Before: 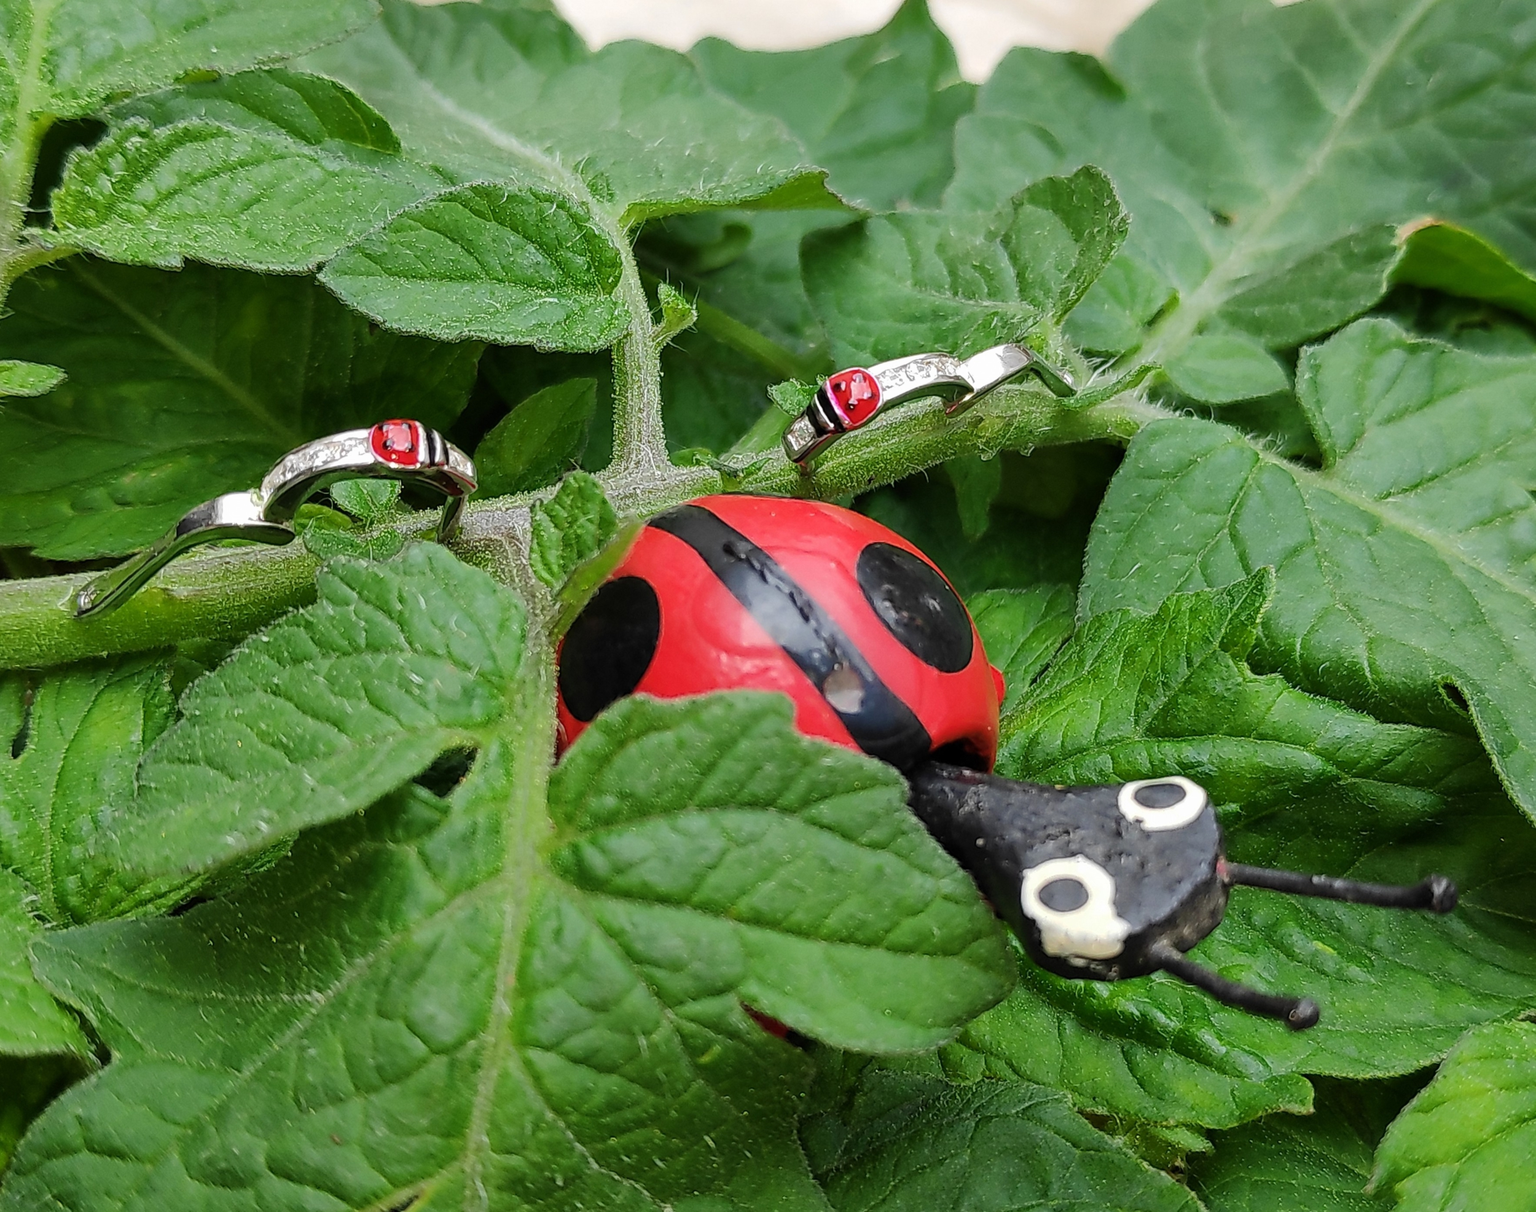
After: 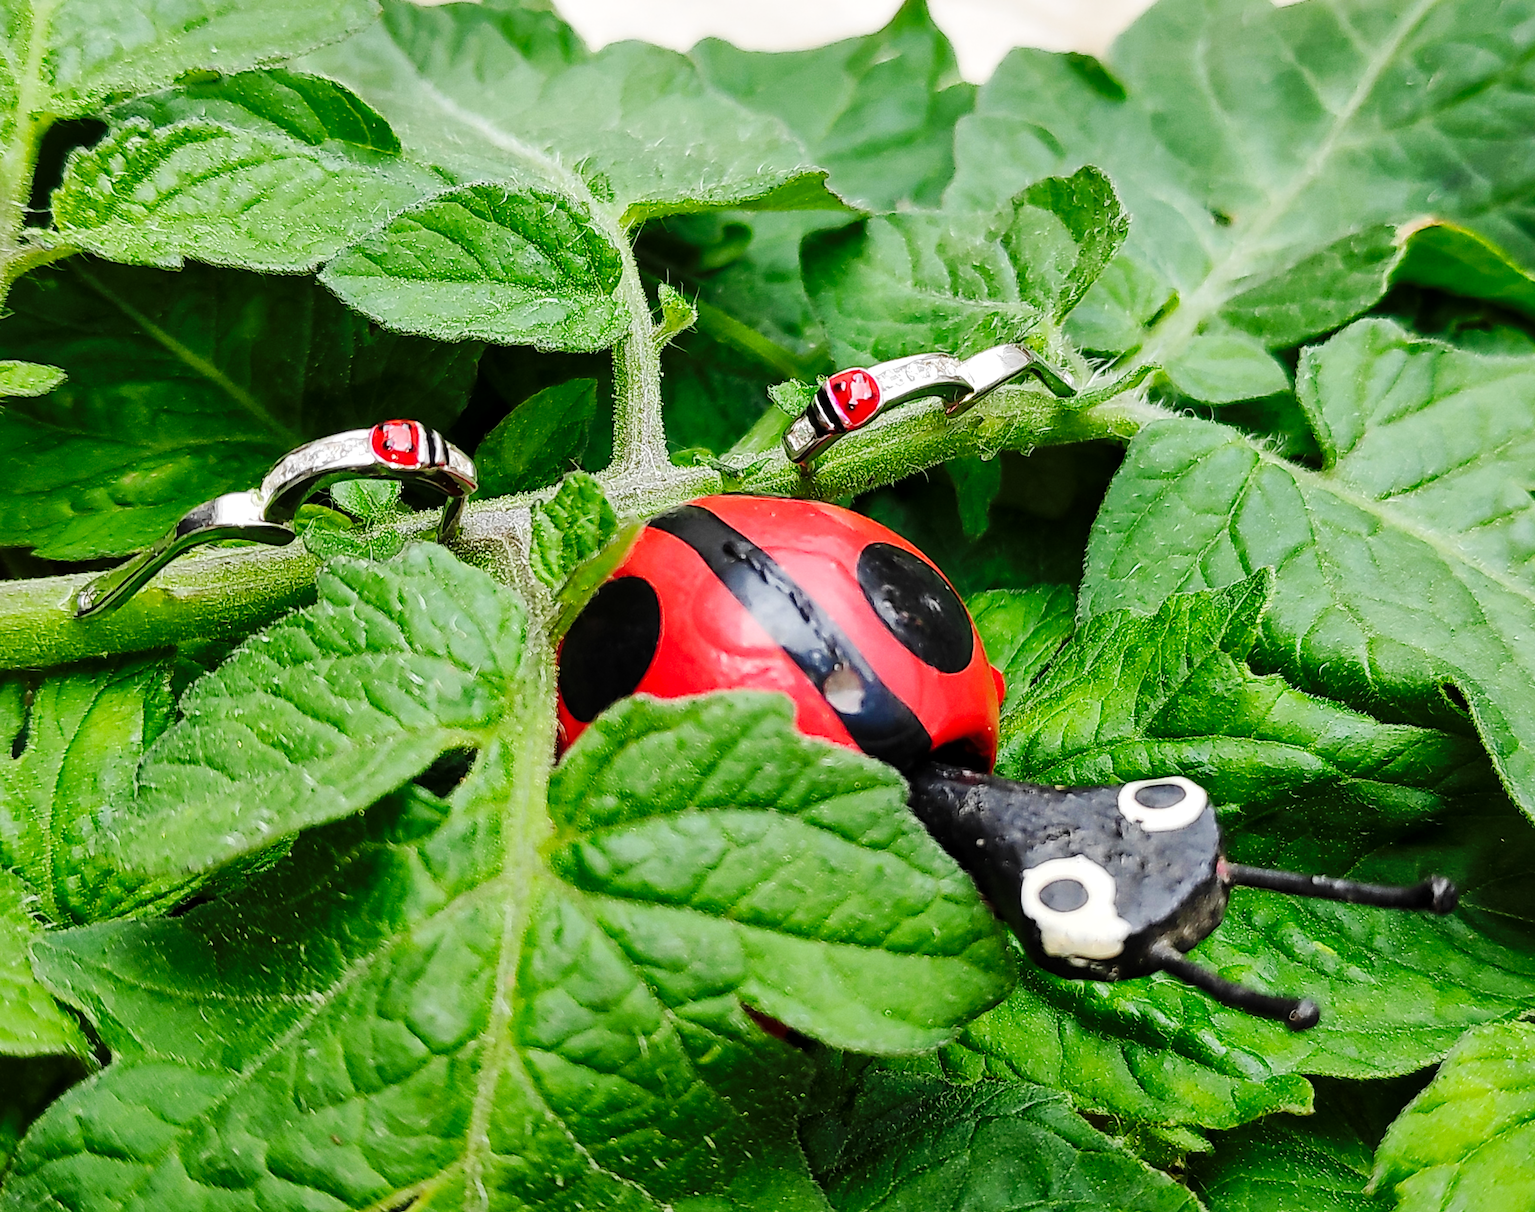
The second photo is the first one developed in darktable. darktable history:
local contrast: mode bilateral grid, contrast 19, coarseness 50, detail 119%, midtone range 0.2
base curve: curves: ch0 [(0, 0) (0.036, 0.025) (0.121, 0.166) (0.206, 0.329) (0.605, 0.79) (1, 1)], preserve colors none
